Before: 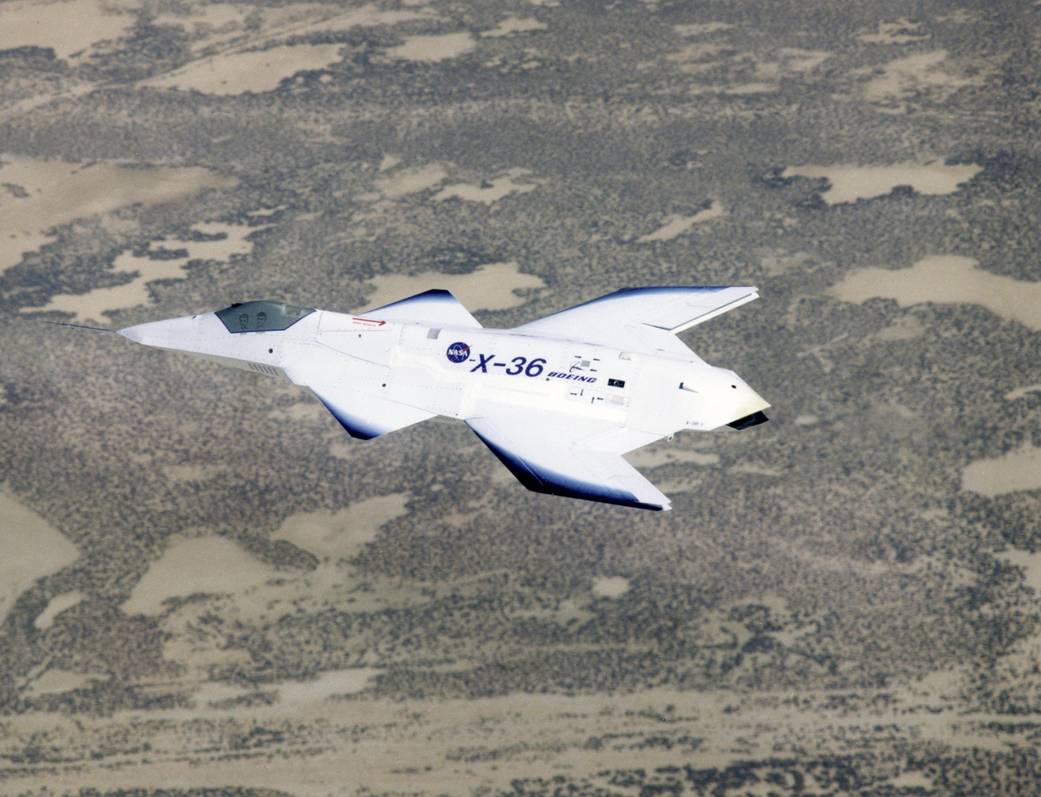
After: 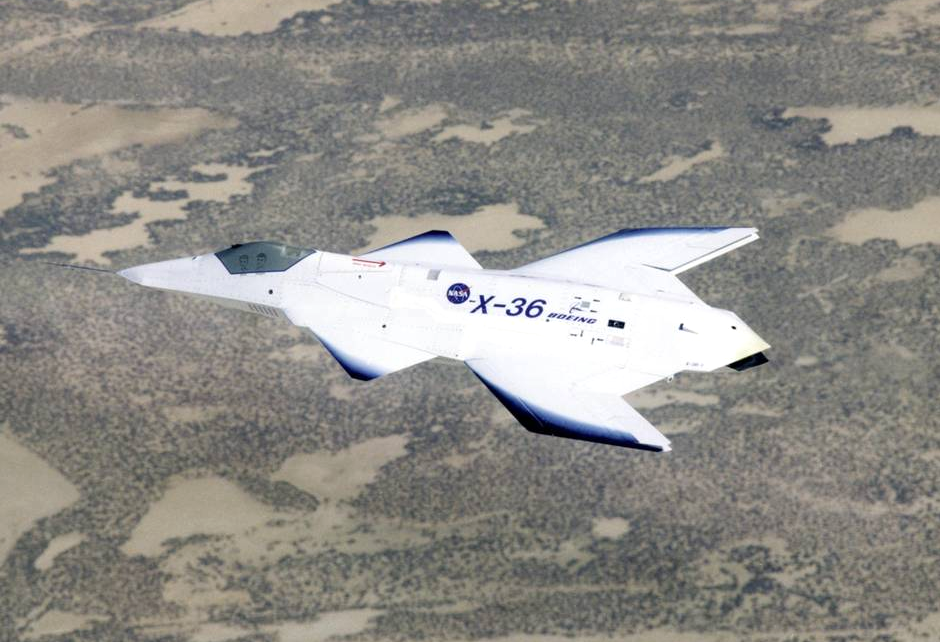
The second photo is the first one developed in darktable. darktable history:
crop: top 7.433%, right 9.702%, bottom 11.972%
exposure: exposure 0.127 EV, compensate exposure bias true, compensate highlight preservation false
